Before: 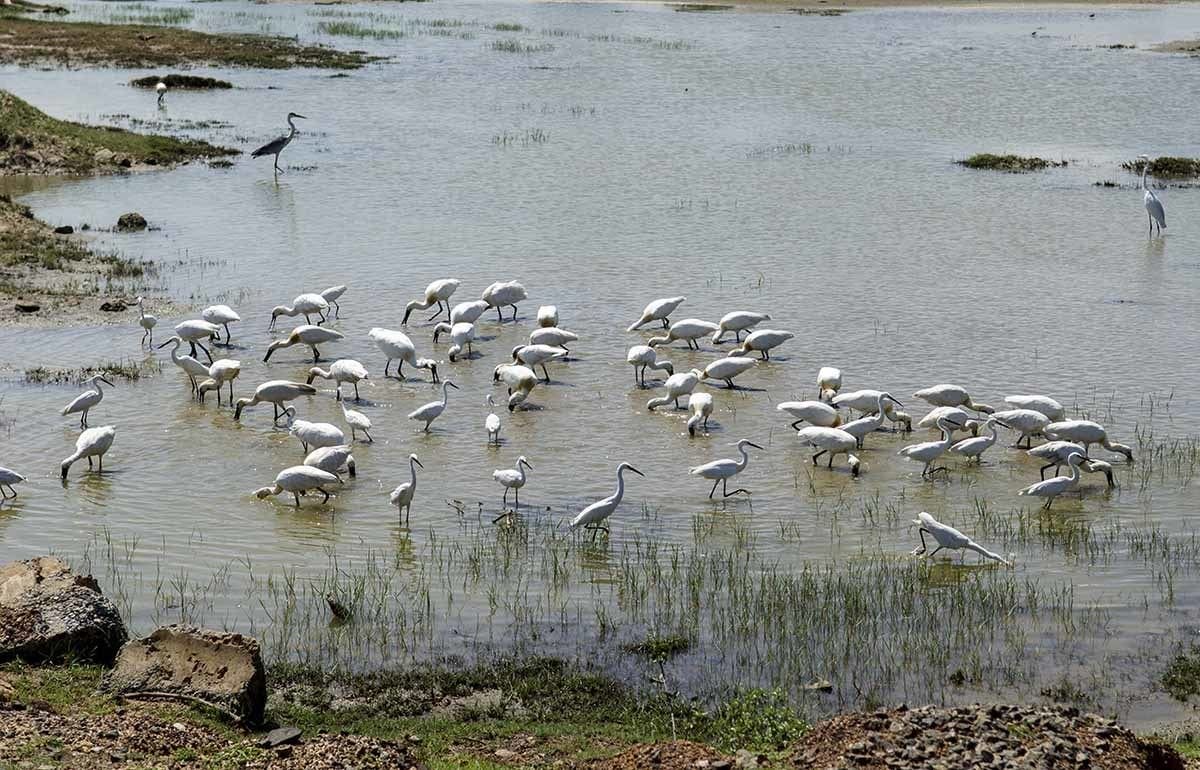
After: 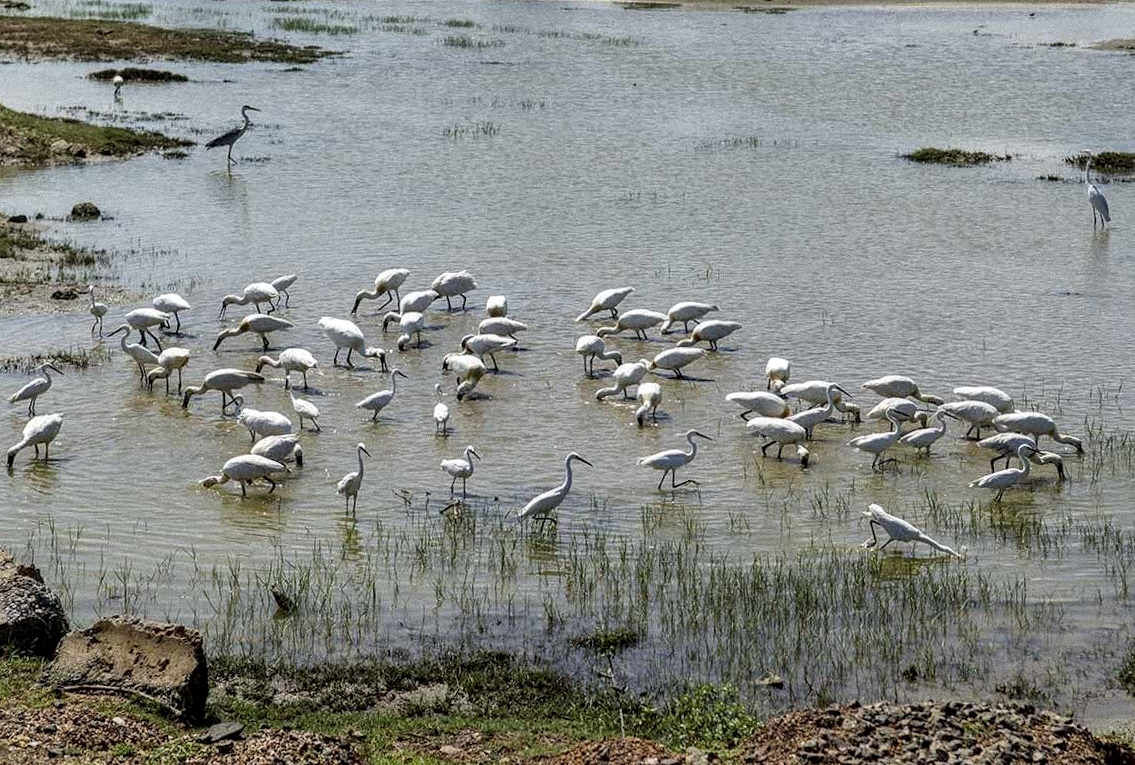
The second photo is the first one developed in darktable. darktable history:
grain: mid-tones bias 0%
local contrast: on, module defaults
rotate and perspective: rotation 0.226°, lens shift (vertical) -0.042, crop left 0.023, crop right 0.982, crop top 0.006, crop bottom 0.994
shadows and highlights: highlights color adjustment 0%, low approximation 0.01, soften with gaussian
crop and rotate: left 3.238%
